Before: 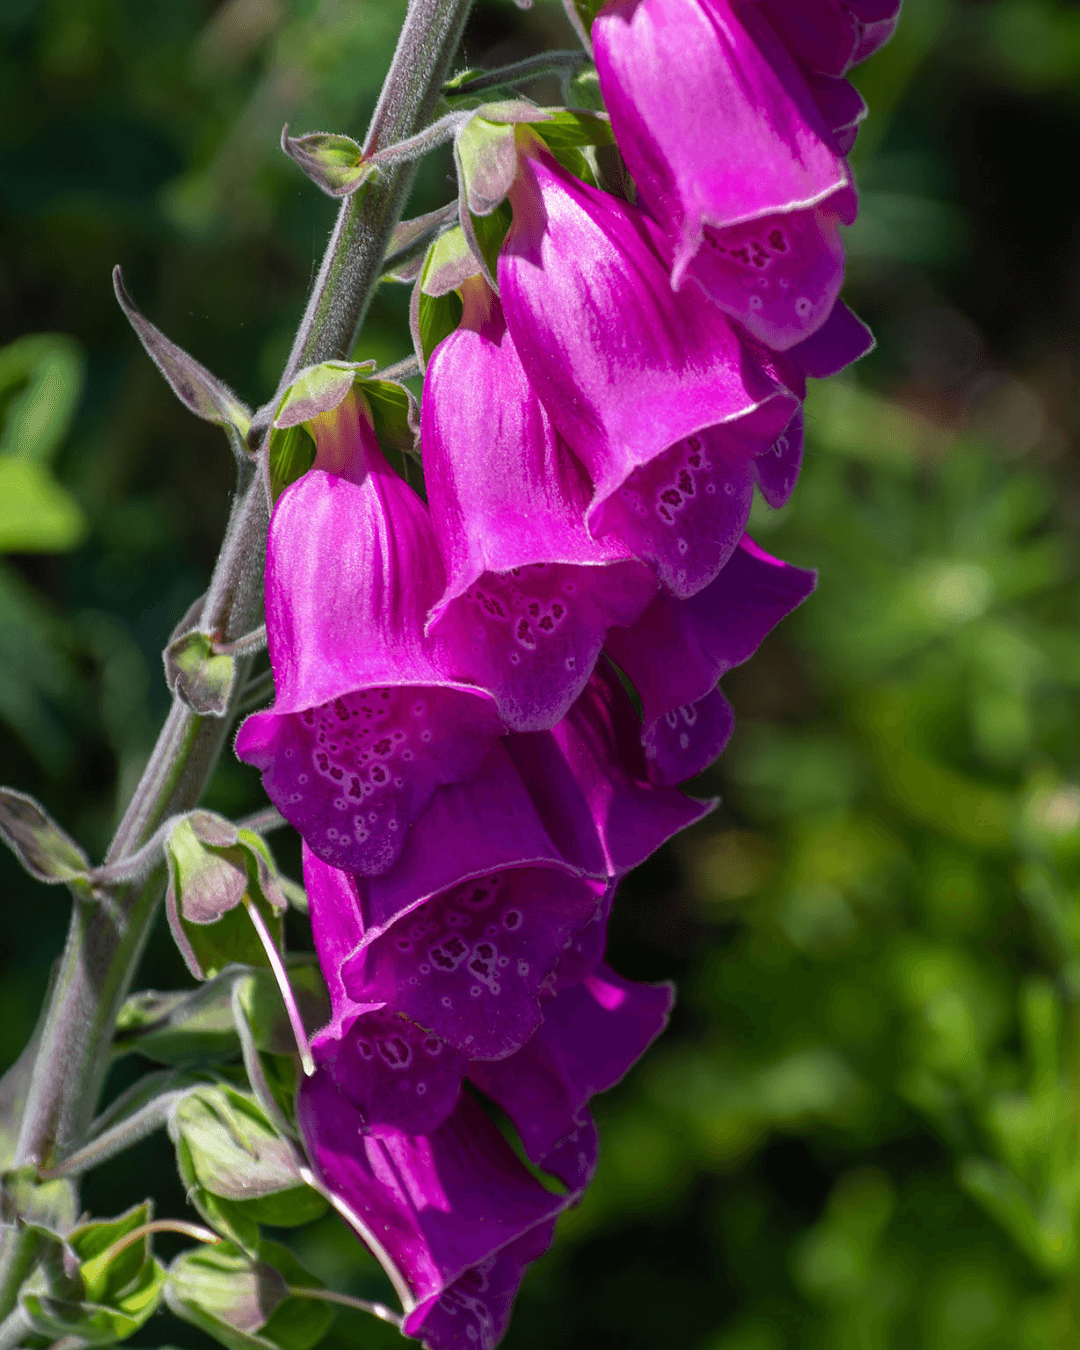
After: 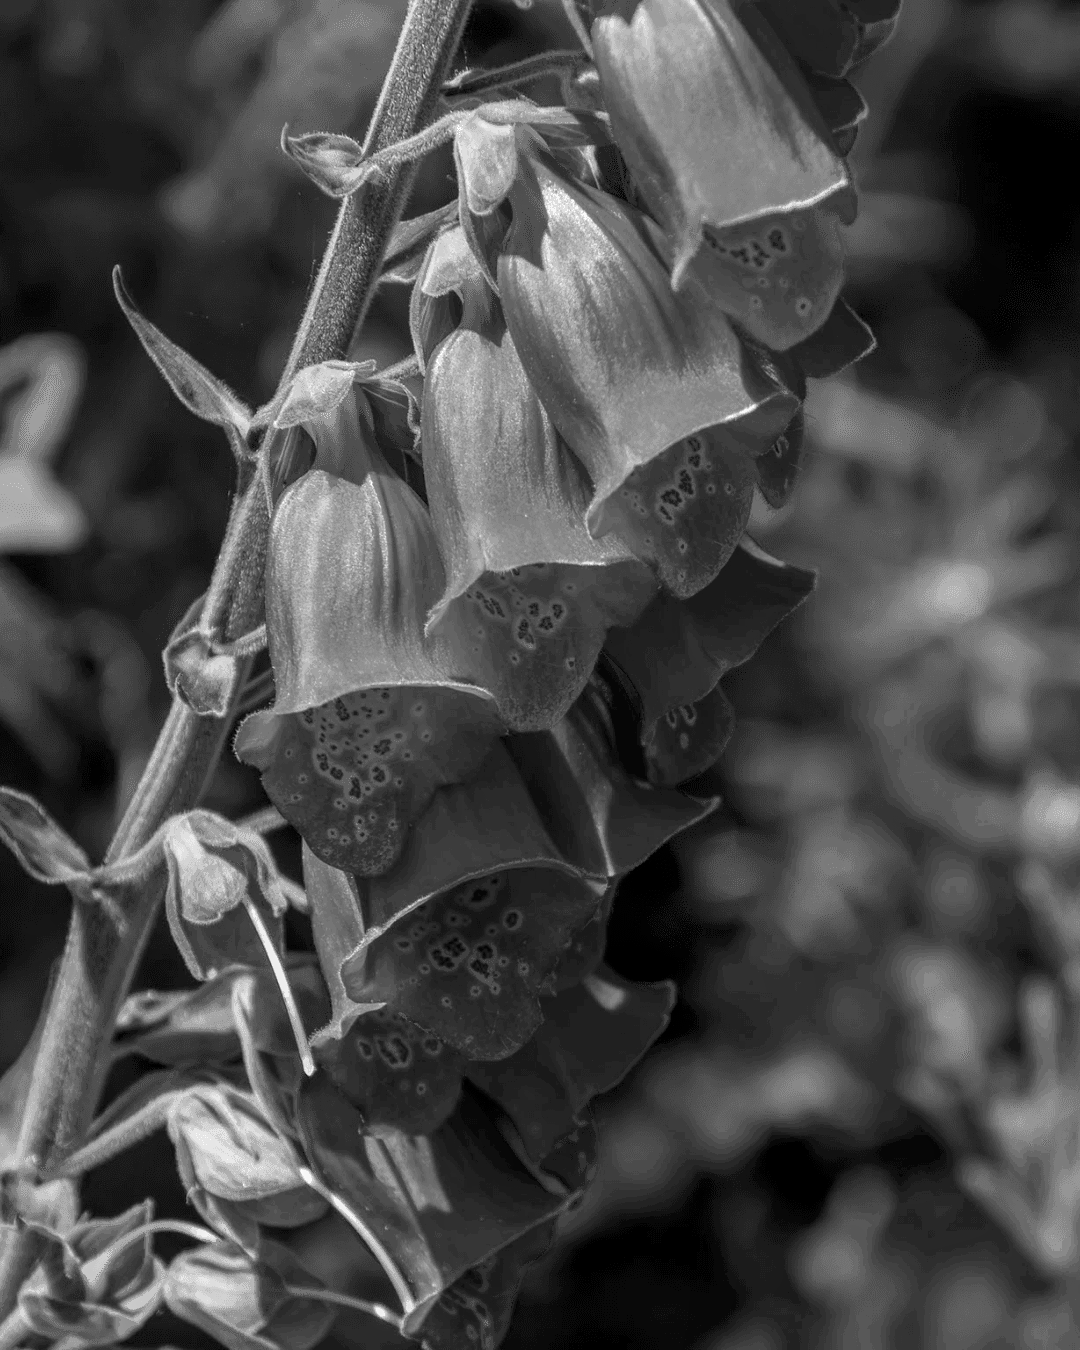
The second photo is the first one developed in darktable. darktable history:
monochrome: on, module defaults
local contrast: on, module defaults
